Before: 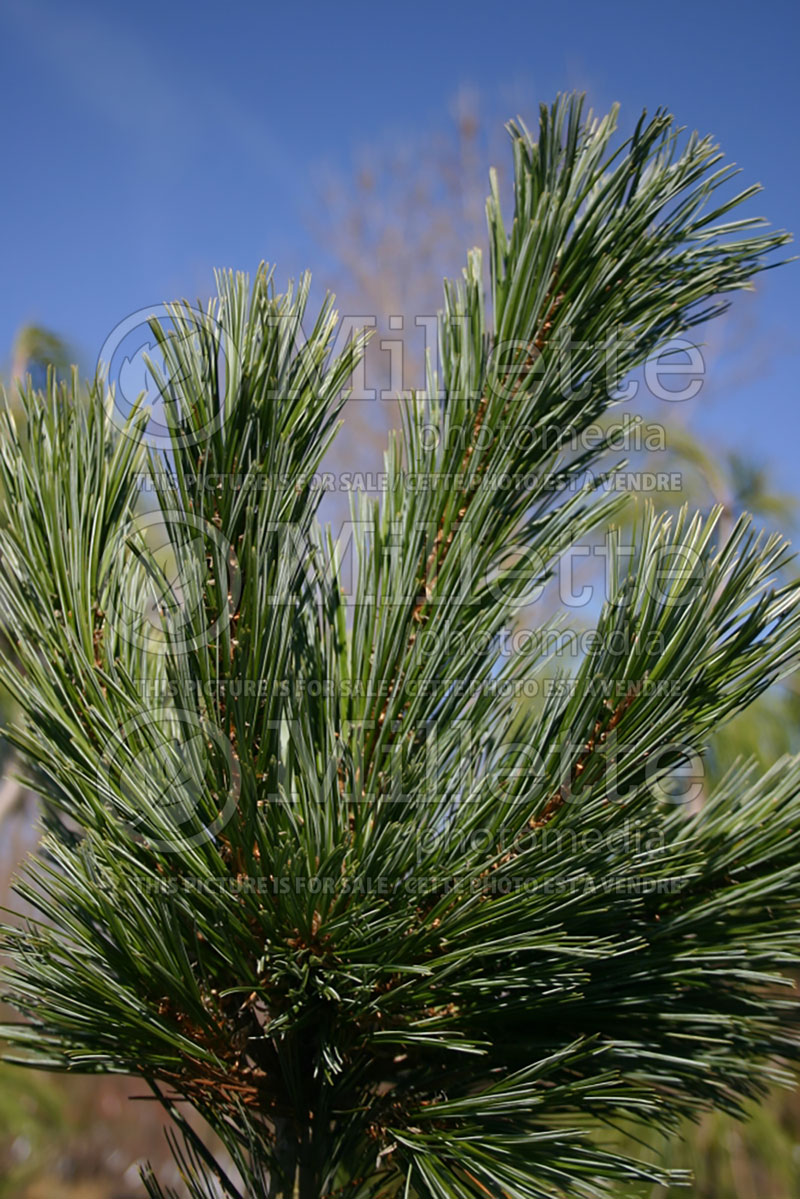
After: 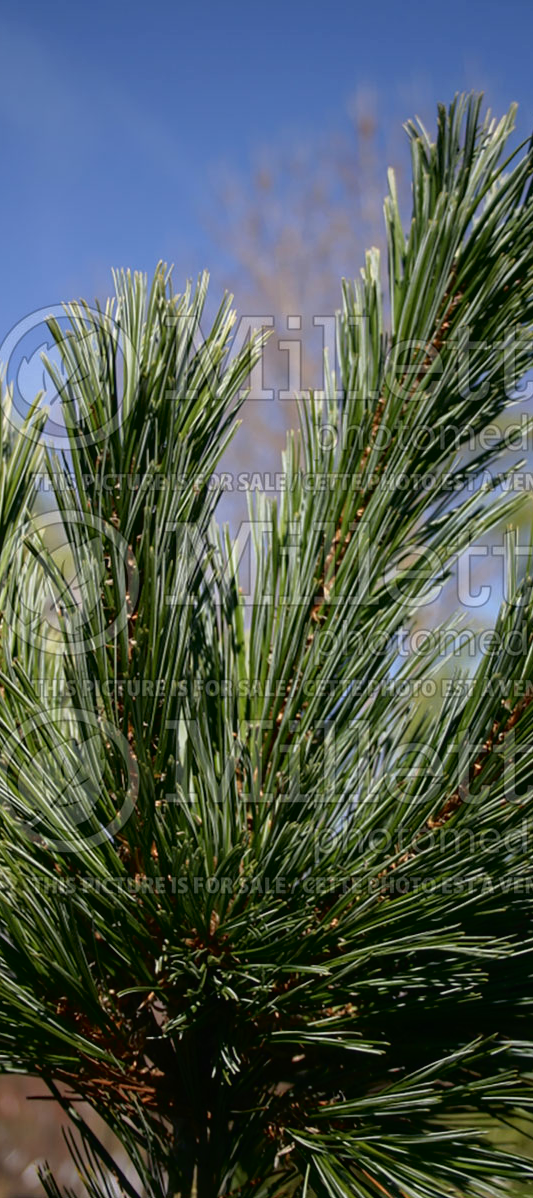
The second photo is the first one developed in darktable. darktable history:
crop and rotate: left 12.849%, right 20.522%
tone curve: curves: ch0 [(0, 0) (0.003, 0.005) (0.011, 0.008) (0.025, 0.014) (0.044, 0.021) (0.069, 0.027) (0.1, 0.041) (0.136, 0.083) (0.177, 0.138) (0.224, 0.197) (0.277, 0.259) (0.335, 0.331) (0.399, 0.399) (0.468, 0.476) (0.543, 0.547) (0.623, 0.635) (0.709, 0.753) (0.801, 0.847) (0.898, 0.94) (1, 1)], color space Lab, independent channels, preserve colors none
local contrast: detail 109%
